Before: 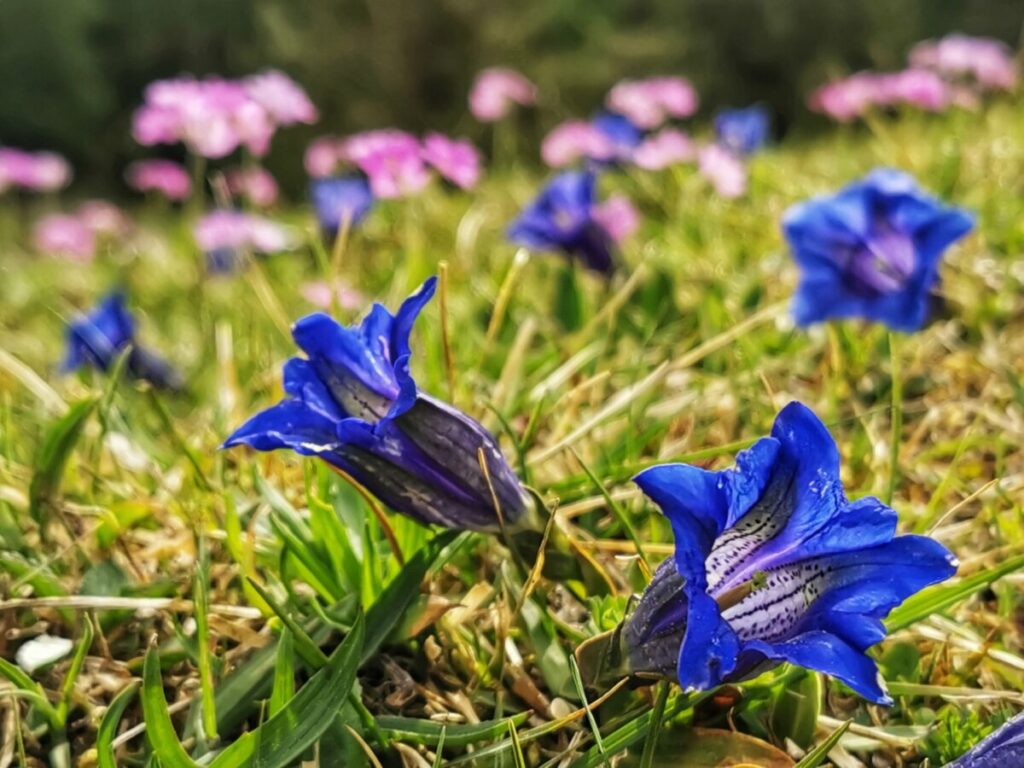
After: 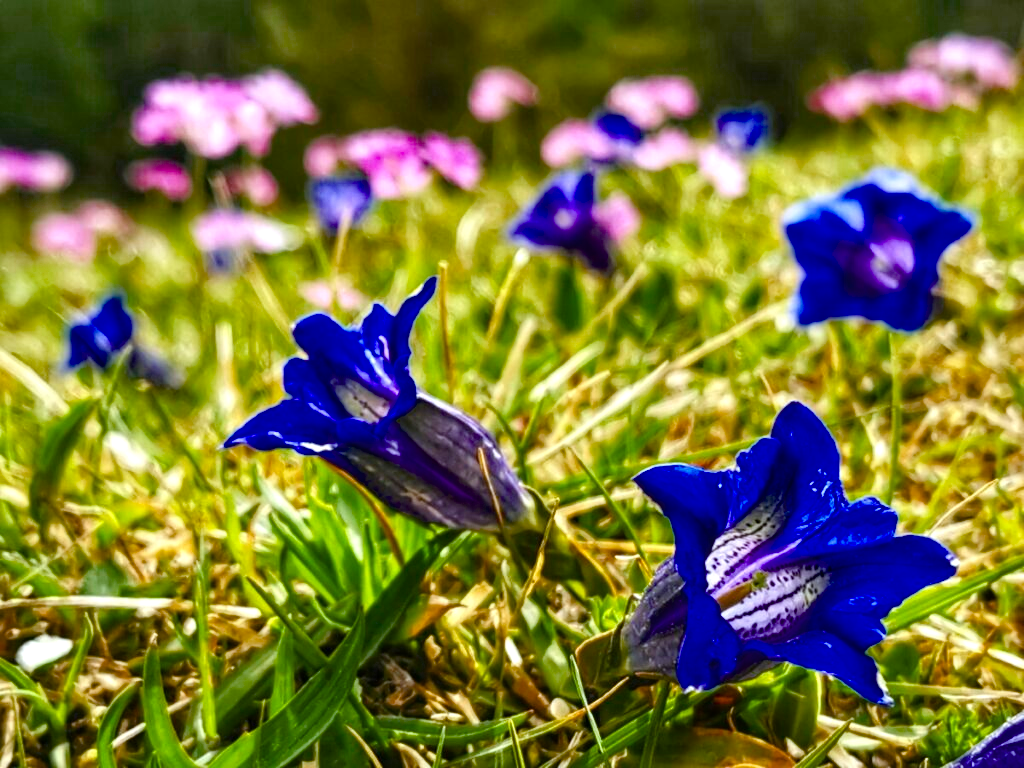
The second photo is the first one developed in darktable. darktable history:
color balance rgb: highlights gain › luminance 16.922%, highlights gain › chroma 2.867%, highlights gain › hue 258.7°, perceptual saturation grading › global saturation 27.312%, perceptual saturation grading › highlights -28.168%, perceptual saturation grading › mid-tones 15.58%, perceptual saturation grading › shadows 32.844%, perceptual brilliance grading › global brilliance 9.417%, perceptual brilliance grading › shadows 15.212%, global vibrance 7.089%, saturation formula JzAzBz (2021)
